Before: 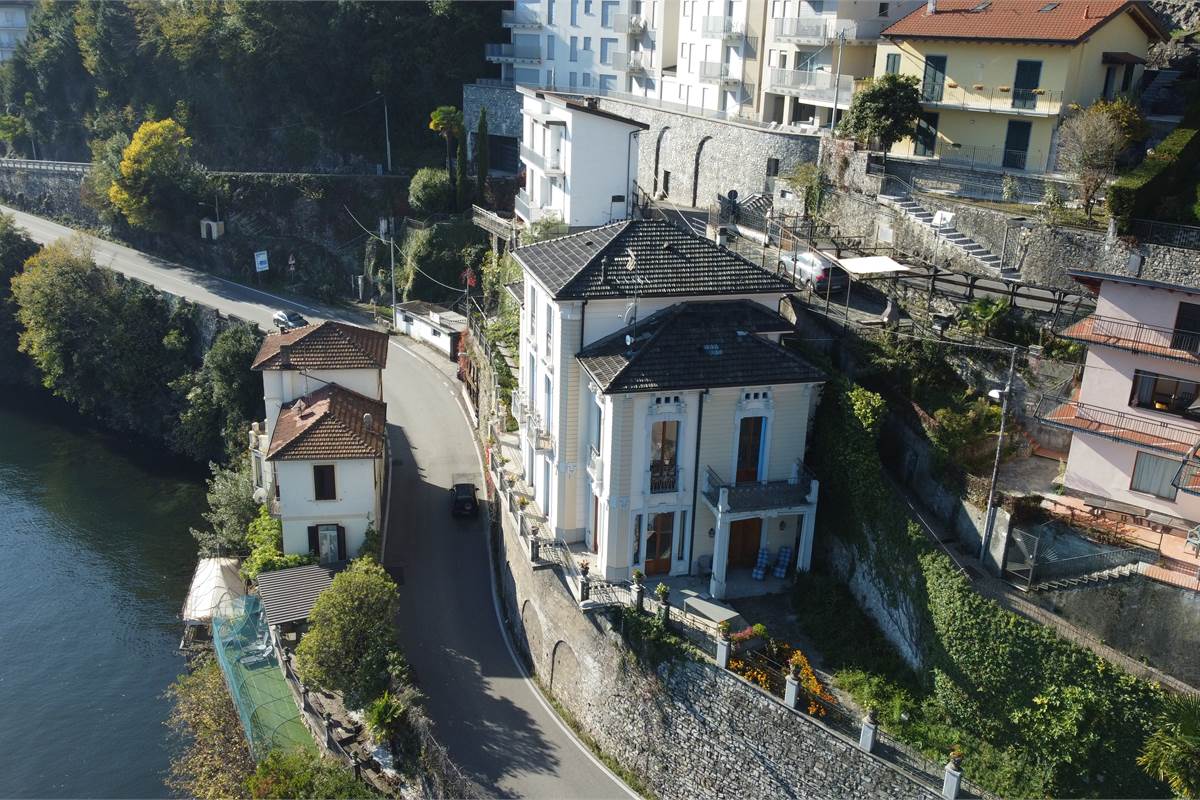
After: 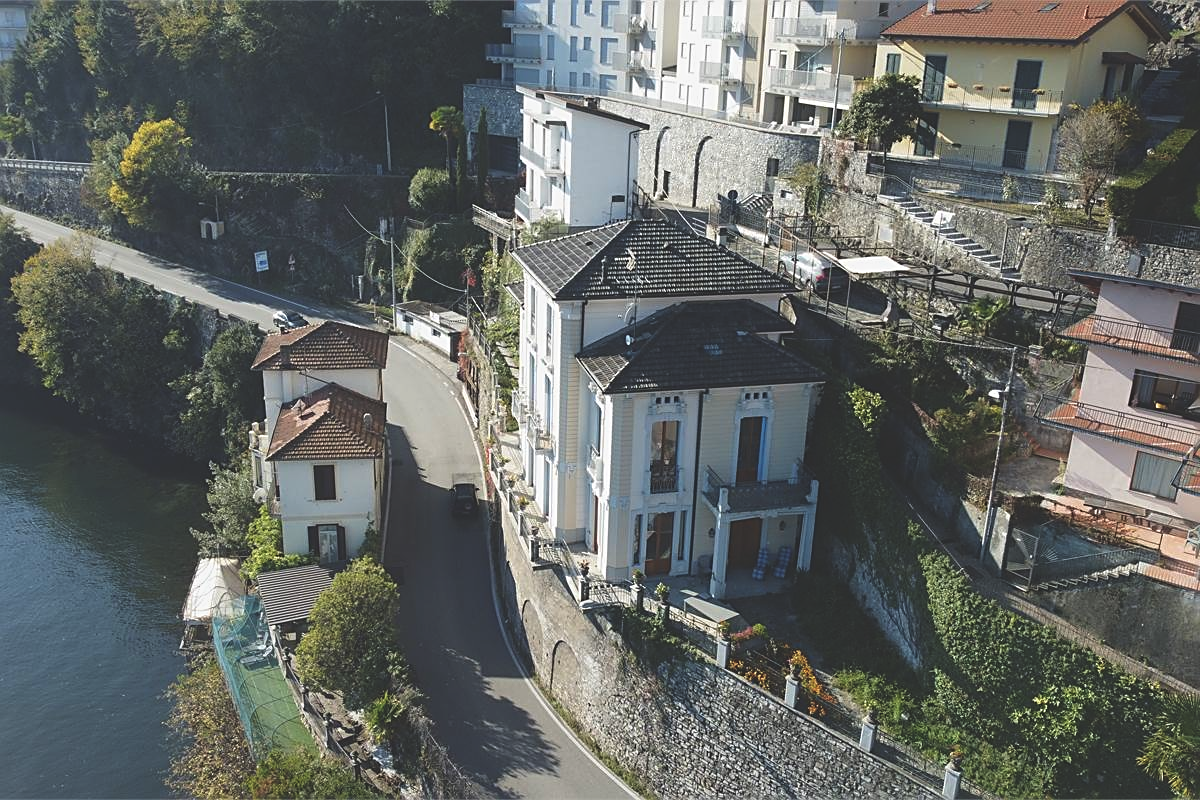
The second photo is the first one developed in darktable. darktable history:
exposure: black level correction -0.025, exposure -0.117 EV, compensate highlight preservation false
sharpen: on, module defaults
